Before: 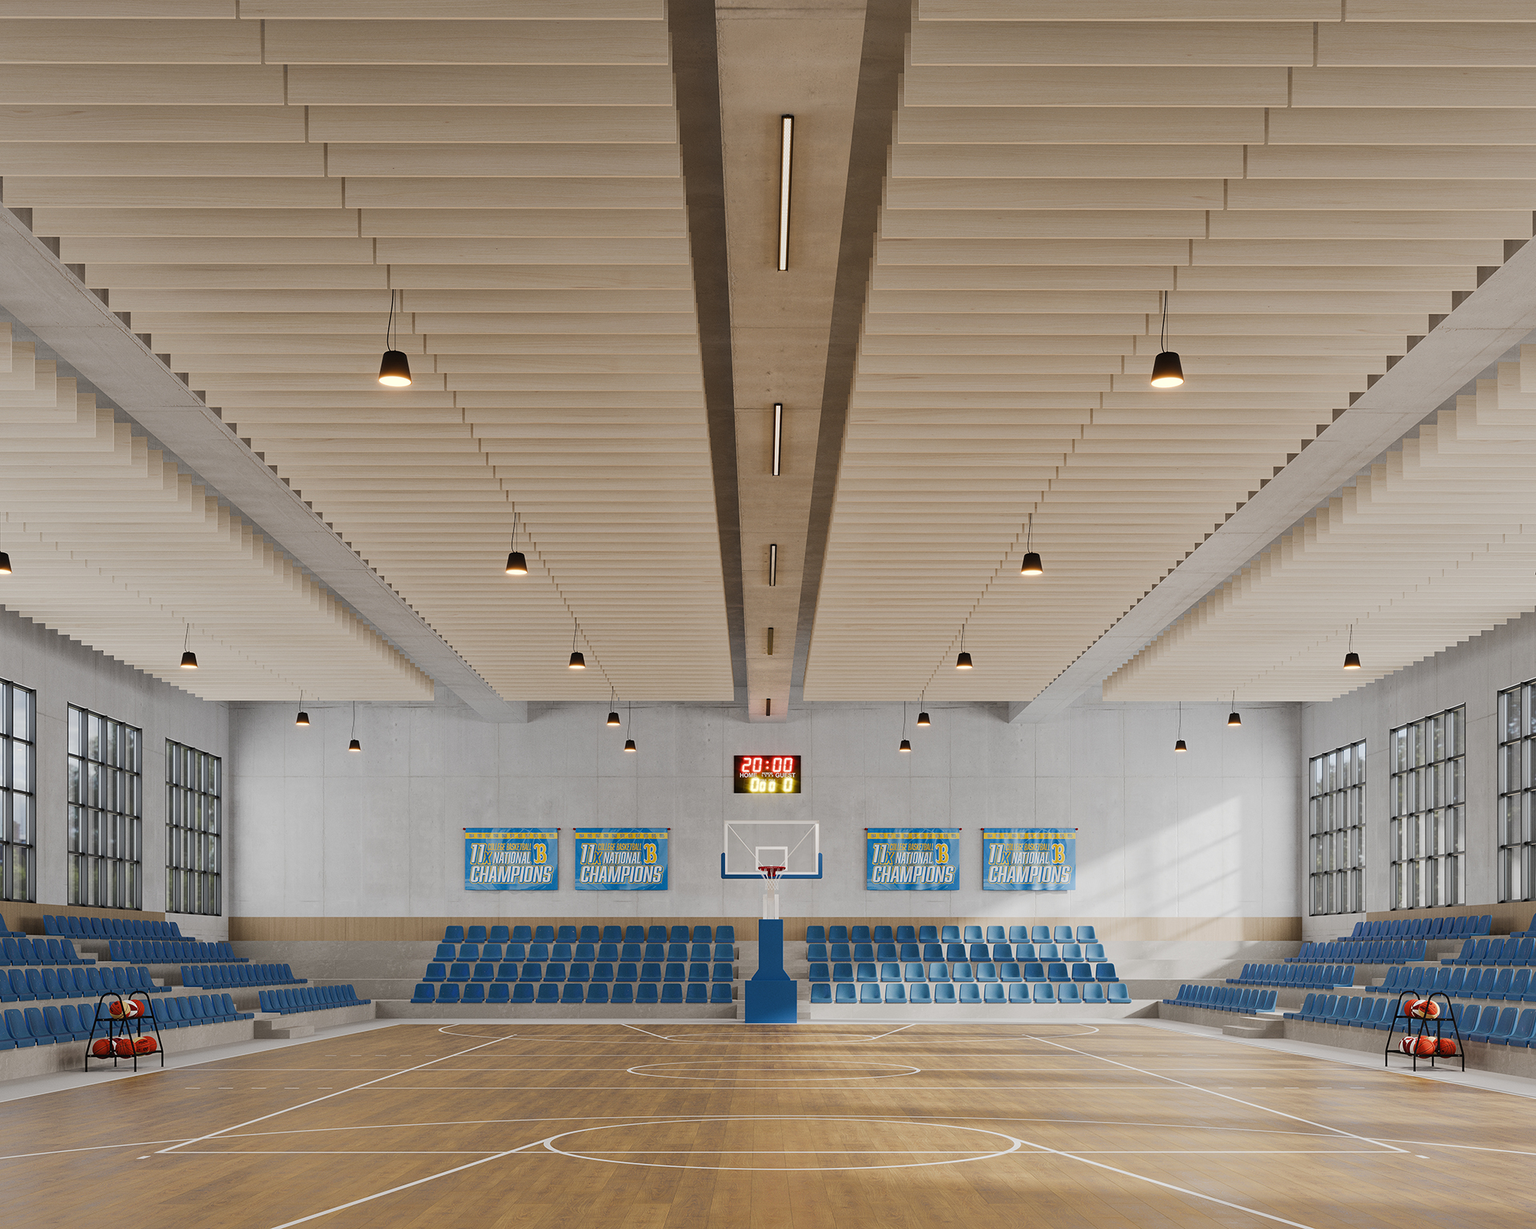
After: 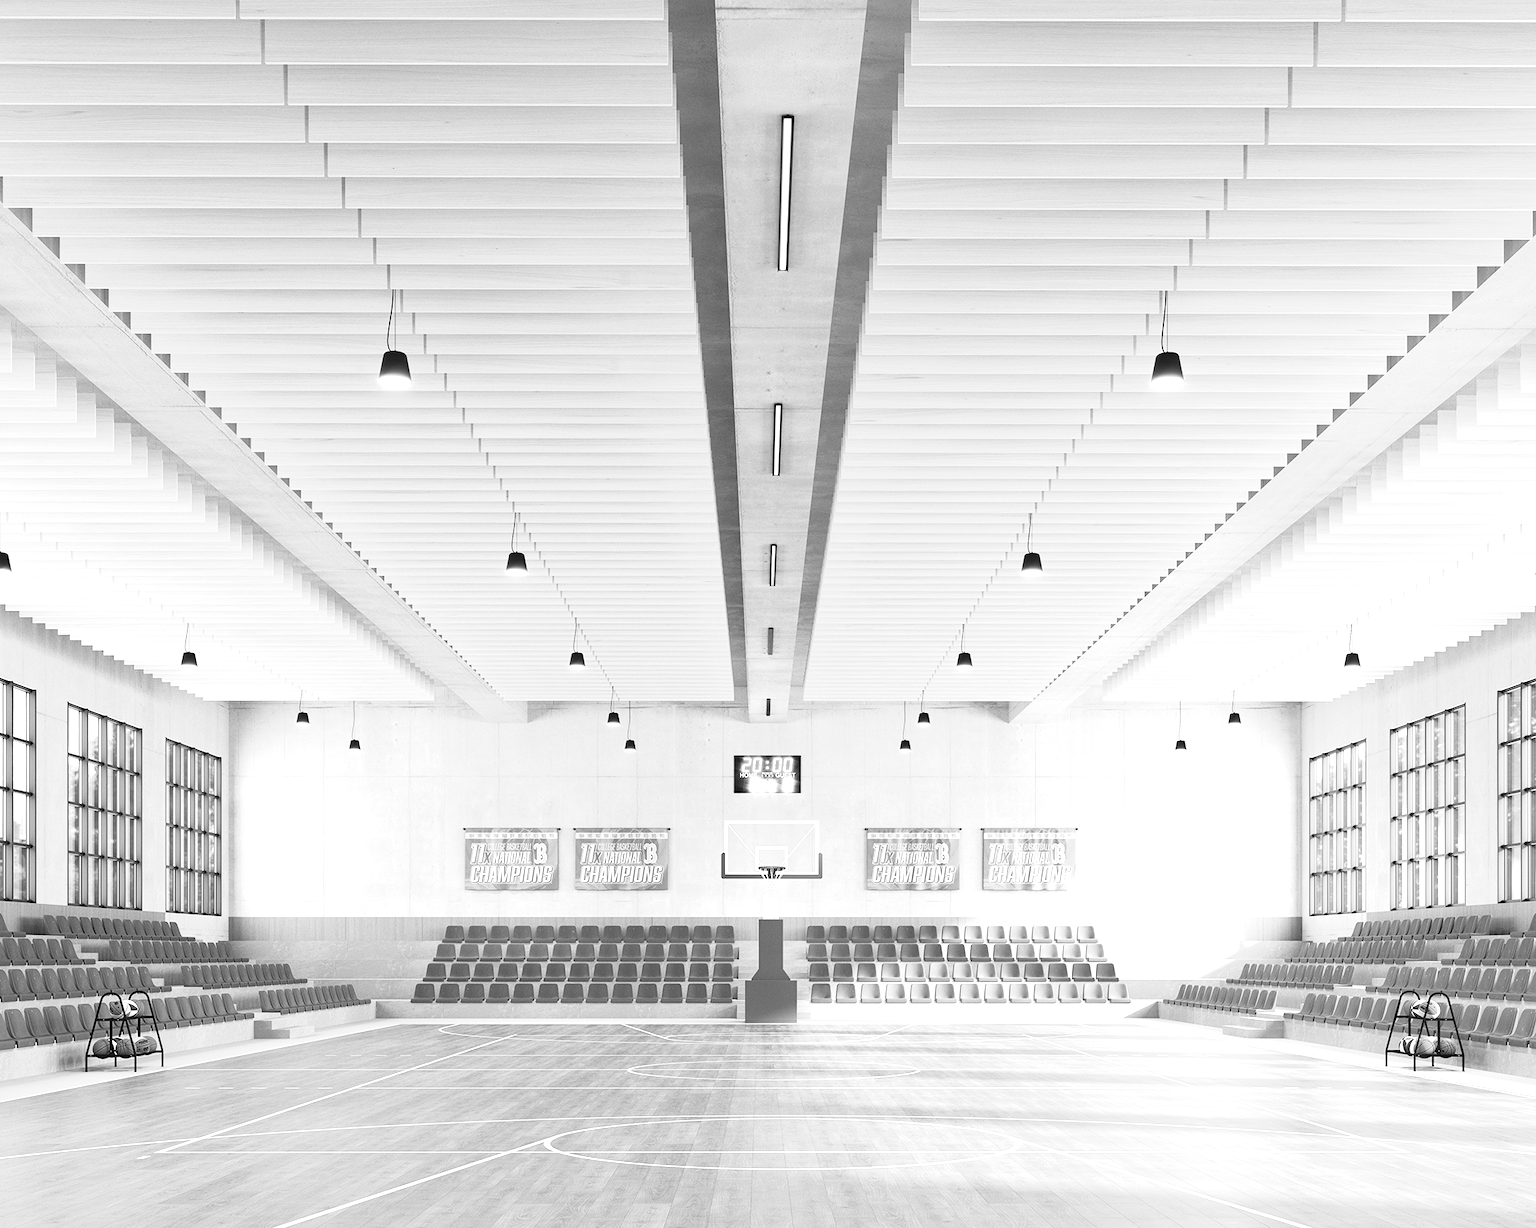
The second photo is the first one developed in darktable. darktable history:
monochrome: on, module defaults
exposure: black level correction 0, exposure 1.4 EV, compensate highlight preservation false
tone curve: curves: ch0 [(0, 0.039) (0.104, 0.094) (0.285, 0.301) (0.689, 0.764) (0.89, 0.926) (0.994, 0.971)]; ch1 [(0, 0) (0.337, 0.249) (0.437, 0.411) (0.485, 0.487) (0.515, 0.514) (0.566, 0.563) (0.641, 0.655) (1, 1)]; ch2 [(0, 0) (0.314, 0.301) (0.421, 0.411) (0.502, 0.505) (0.528, 0.54) (0.557, 0.555) (0.612, 0.583) (0.722, 0.67) (1, 1)], color space Lab, independent channels, preserve colors none
